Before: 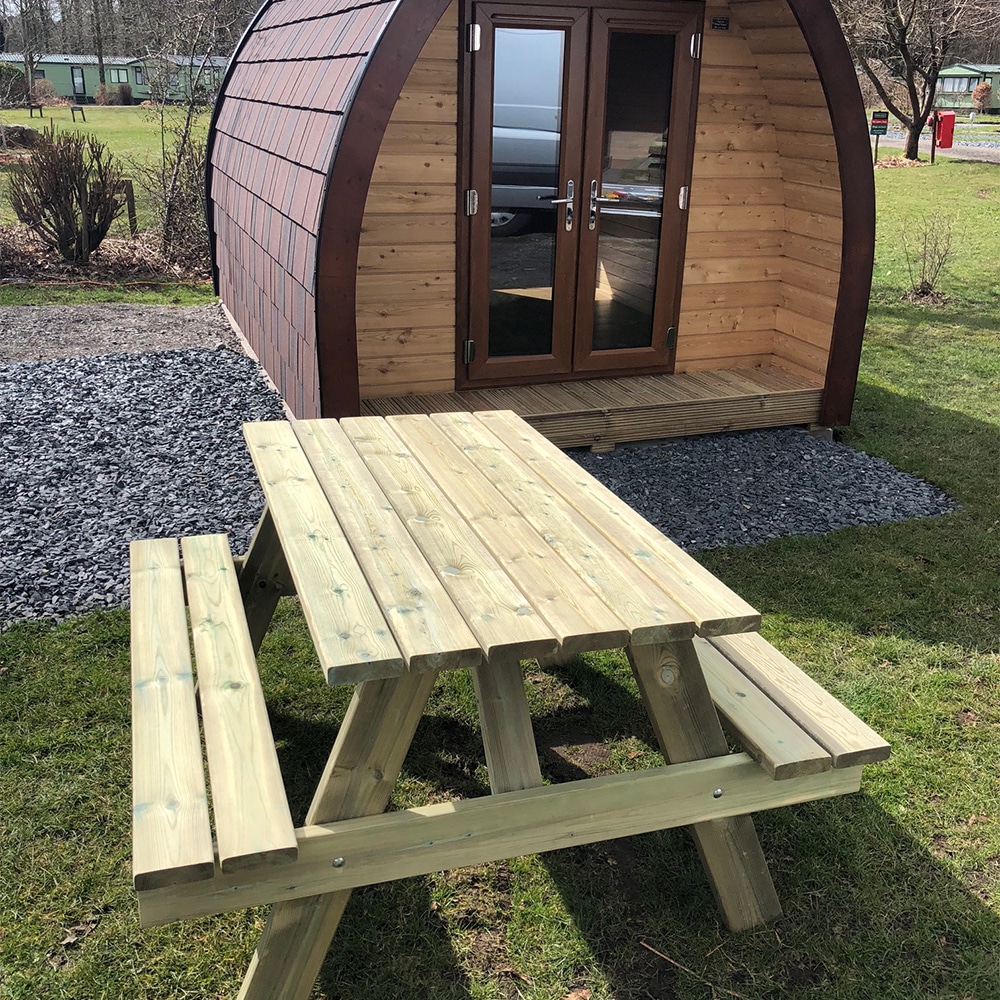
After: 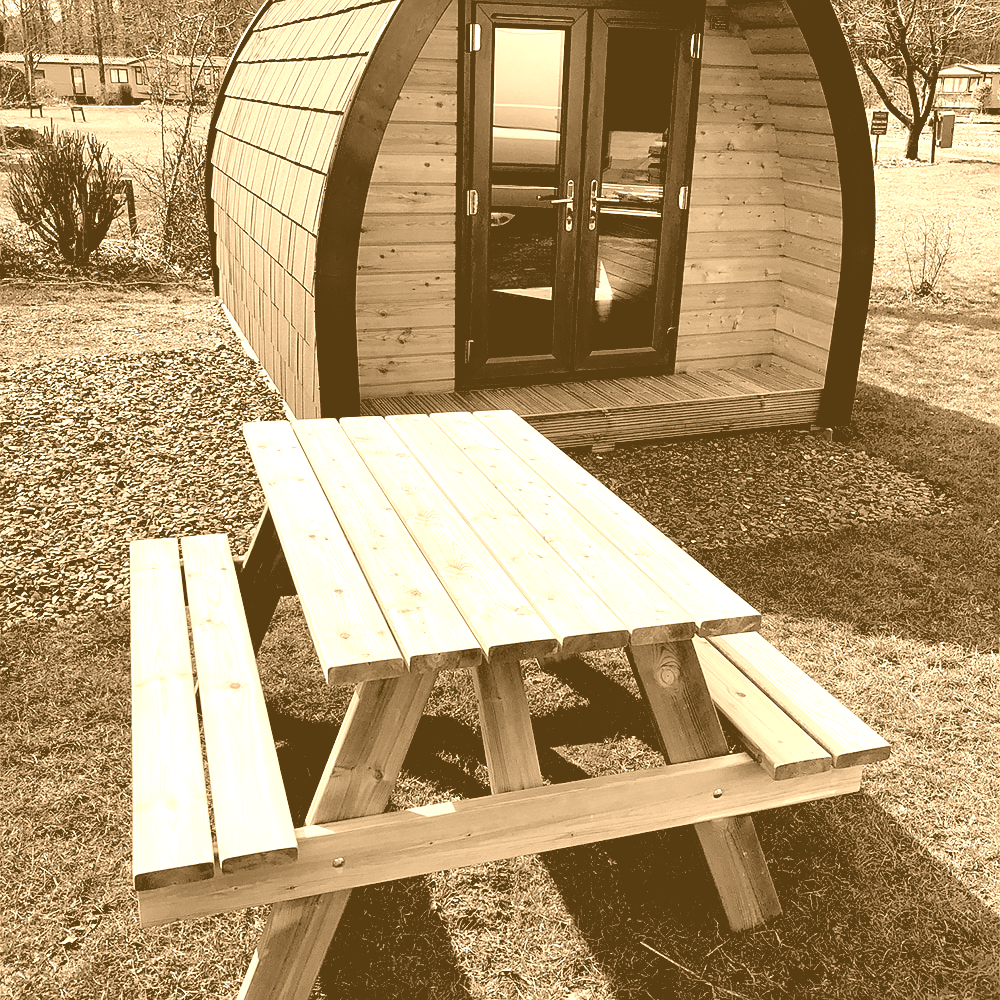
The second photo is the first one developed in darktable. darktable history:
colorize: hue 28.8°, source mix 100%
white balance: red 0.954, blue 1.079
exposure: black level correction 0.029, exposure -0.073 EV, compensate highlight preservation false
color balance rgb: perceptual saturation grading › global saturation 25%, global vibrance 20%
sharpen: radius 1.272, amount 0.305, threshold 0
